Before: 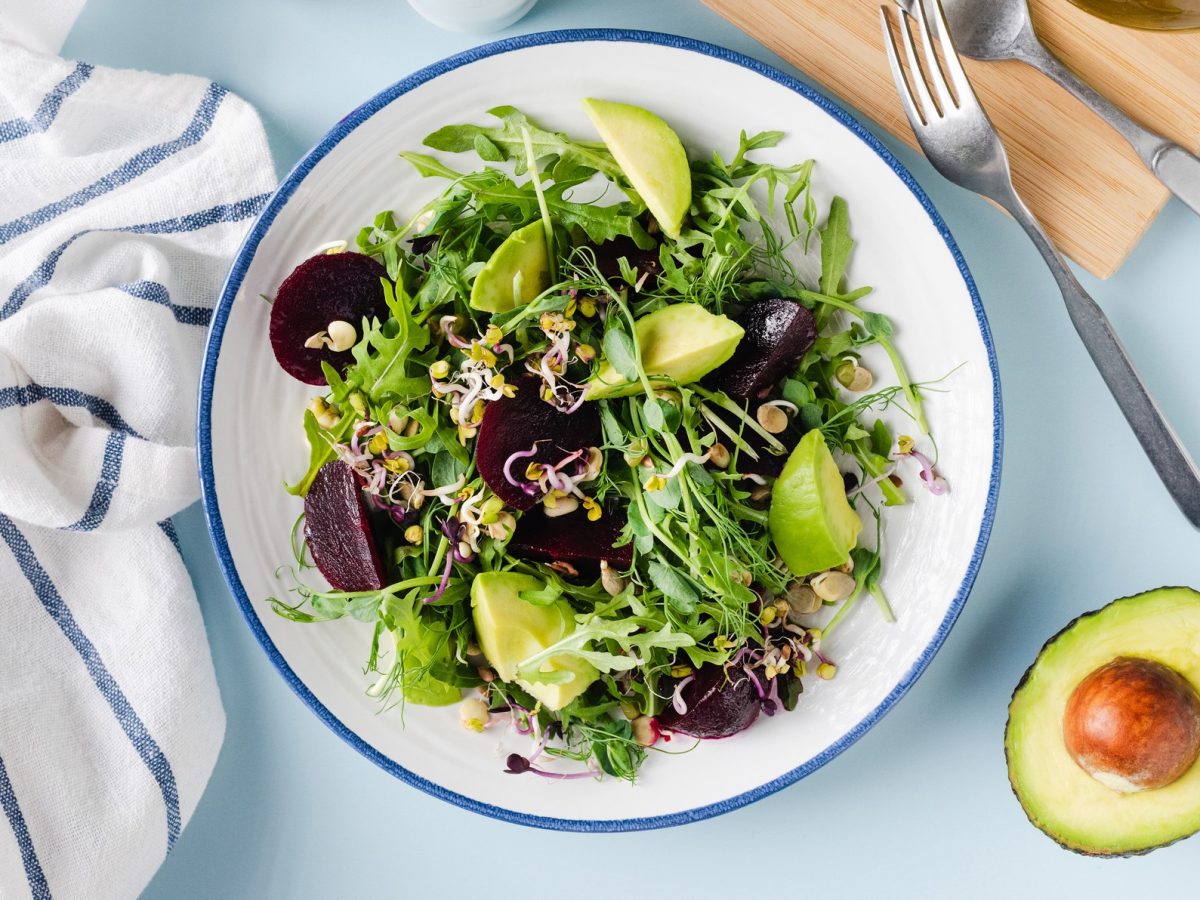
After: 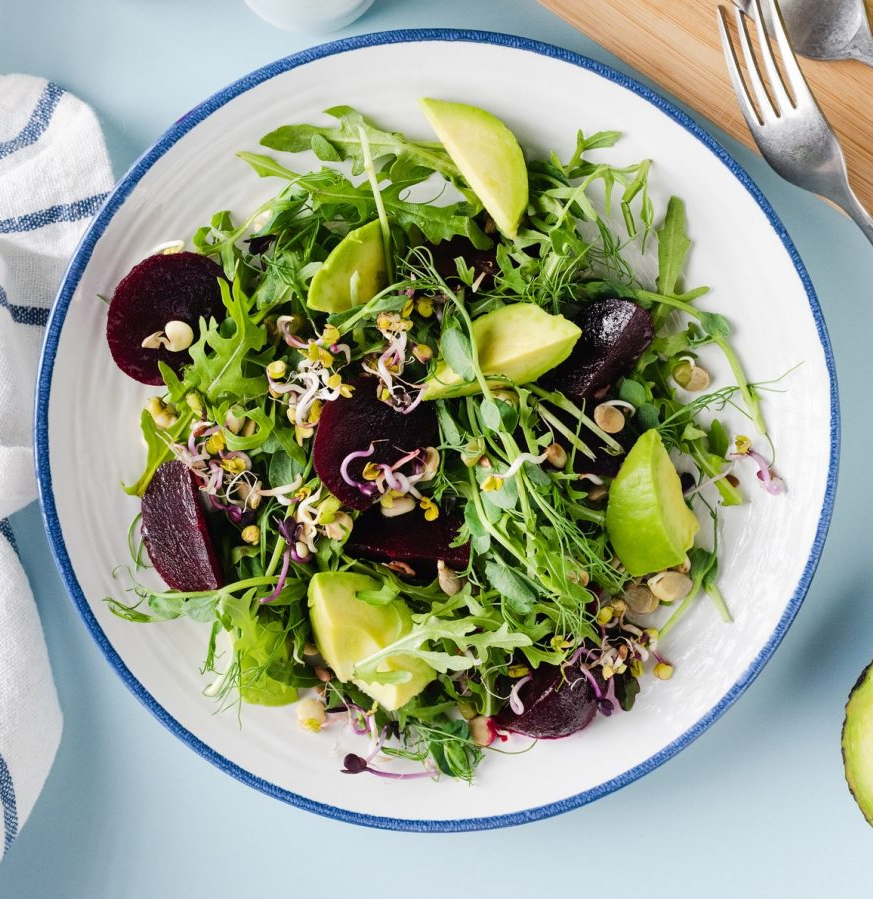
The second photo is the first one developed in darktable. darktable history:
crop: left 13.592%, top 0%, right 13.451%
